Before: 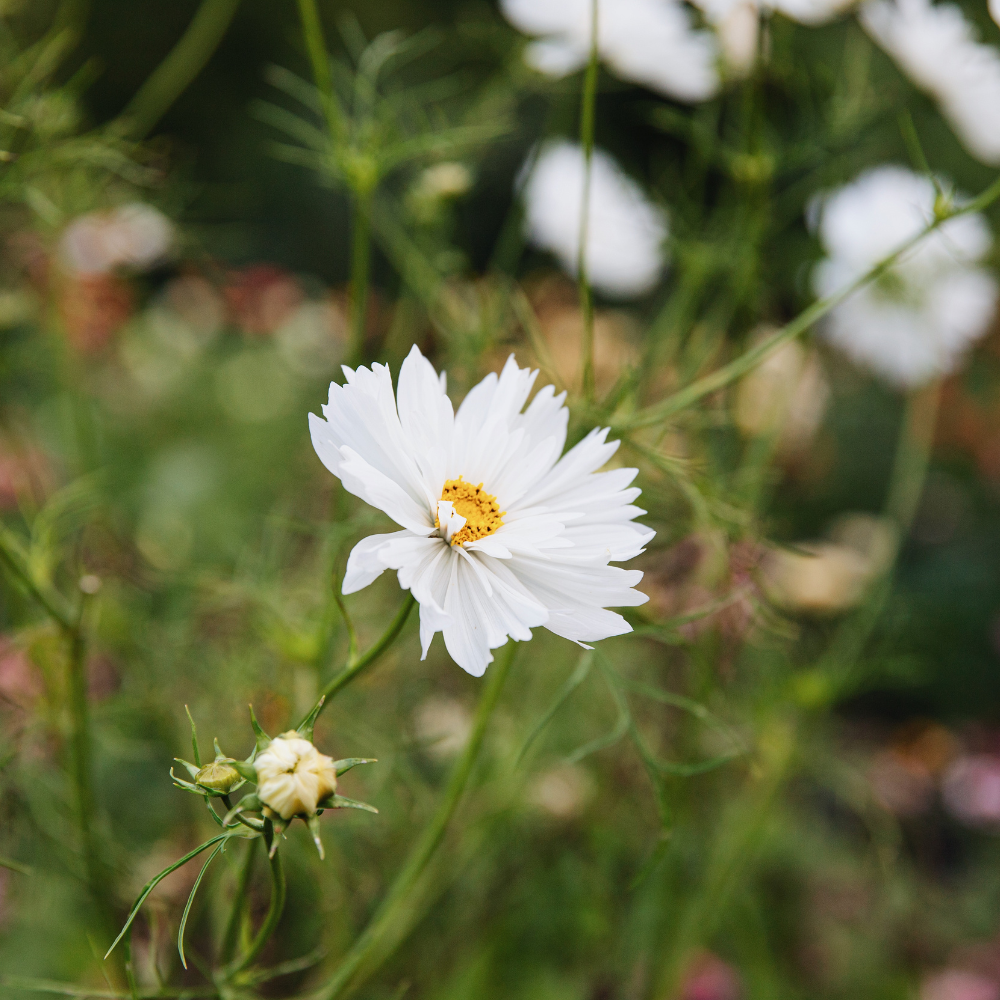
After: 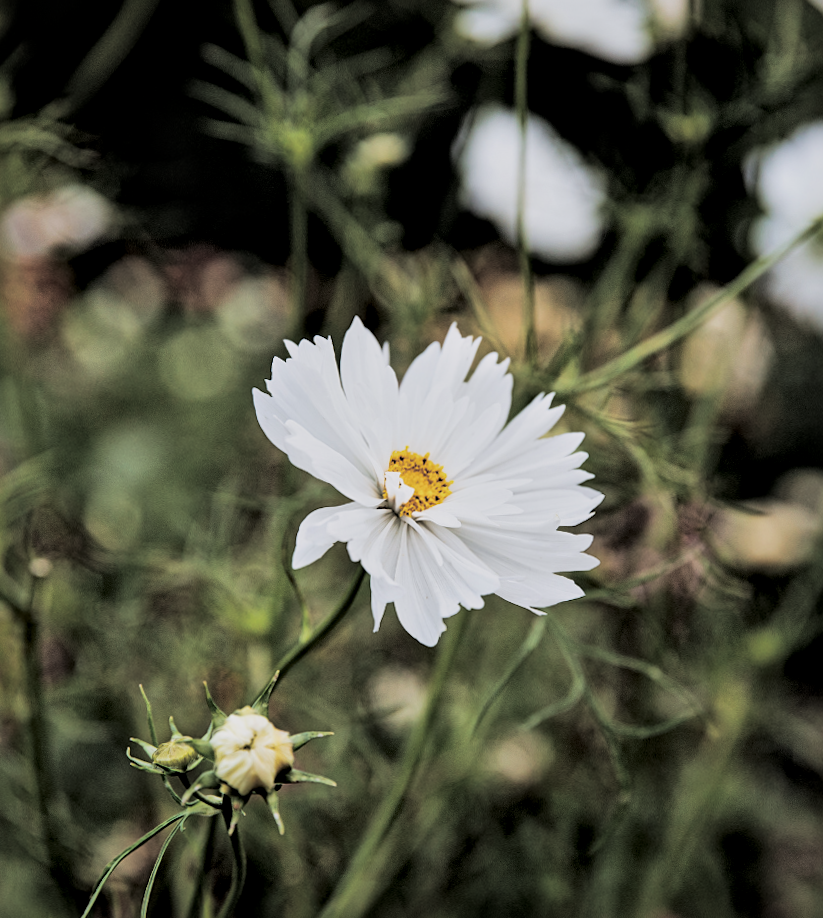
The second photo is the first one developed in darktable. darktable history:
crop and rotate: angle 1°, left 4.281%, top 0.642%, right 11.383%, bottom 2.486%
sharpen: amount 0.2
exposure: exposure -0.153 EV, compensate highlight preservation false
local contrast: mode bilateral grid, contrast 20, coarseness 19, detail 163%, midtone range 0.2
white balance: red 0.988, blue 1.017
filmic rgb: black relative exposure -5 EV, hardness 2.88, contrast 1.3, highlights saturation mix -30%
split-toning: shadows › hue 36°, shadows › saturation 0.05, highlights › hue 10.8°, highlights › saturation 0.15, compress 40%
rotate and perspective: rotation -1°, crop left 0.011, crop right 0.989, crop top 0.025, crop bottom 0.975
